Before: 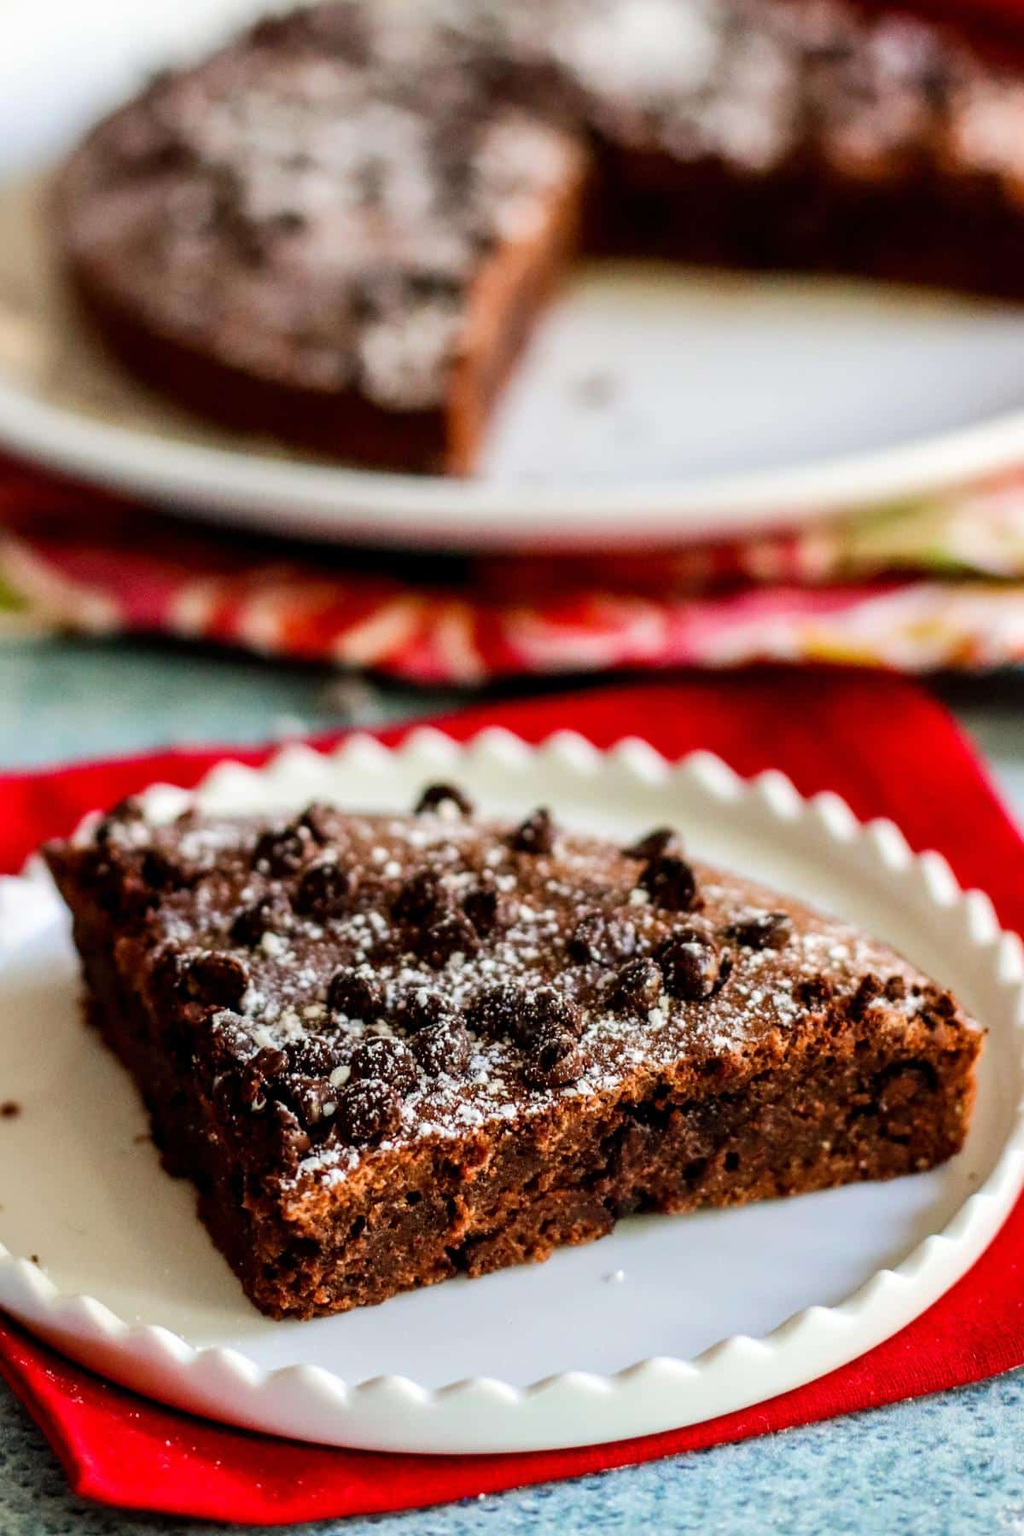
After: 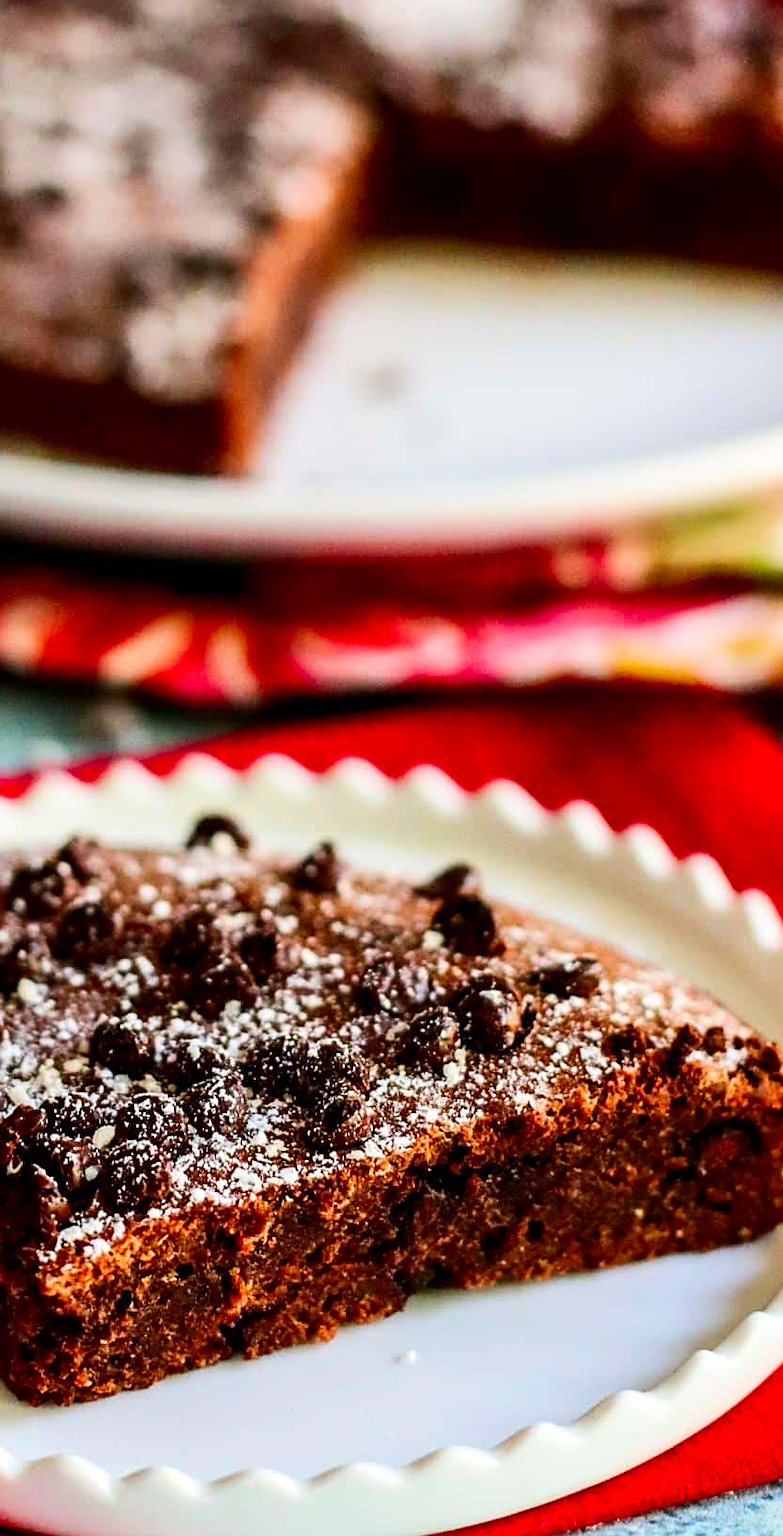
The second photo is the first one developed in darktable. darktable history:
crop and rotate: left 24.034%, top 2.838%, right 6.406%, bottom 6.299%
contrast brightness saturation: contrast 0.18, saturation 0.3
sharpen: on, module defaults
shadows and highlights: shadows 30.86, highlights 0, soften with gaussian
